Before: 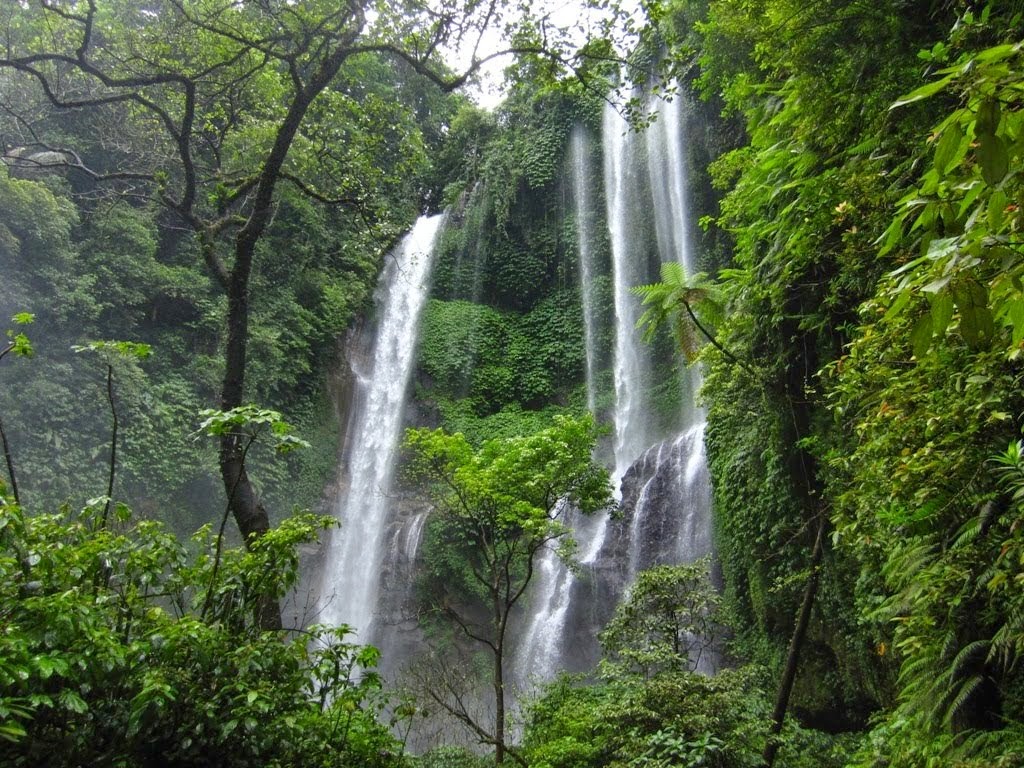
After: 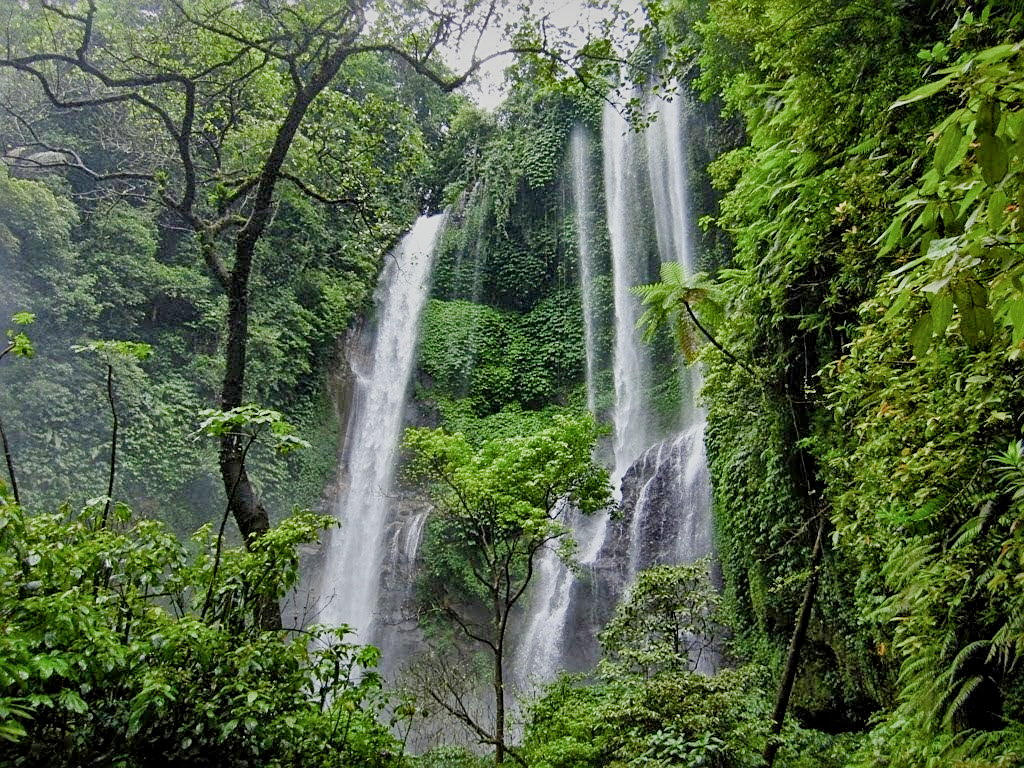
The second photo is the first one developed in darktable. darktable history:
contrast brightness saturation: saturation -0.031
color balance rgb: perceptual saturation grading › global saturation 20%, perceptual saturation grading › highlights -49.19%, perceptual saturation grading › shadows 24.144%, global vibrance 20%
filmic rgb: black relative exposure -7.65 EV, white relative exposure 4.56 EV, threshold 5.97 EV, hardness 3.61, enable highlight reconstruction true
local contrast: mode bilateral grid, contrast 30, coarseness 25, midtone range 0.2
sharpen: on, module defaults
exposure: exposure 0.201 EV, compensate highlight preservation false
shadows and highlights: on, module defaults
